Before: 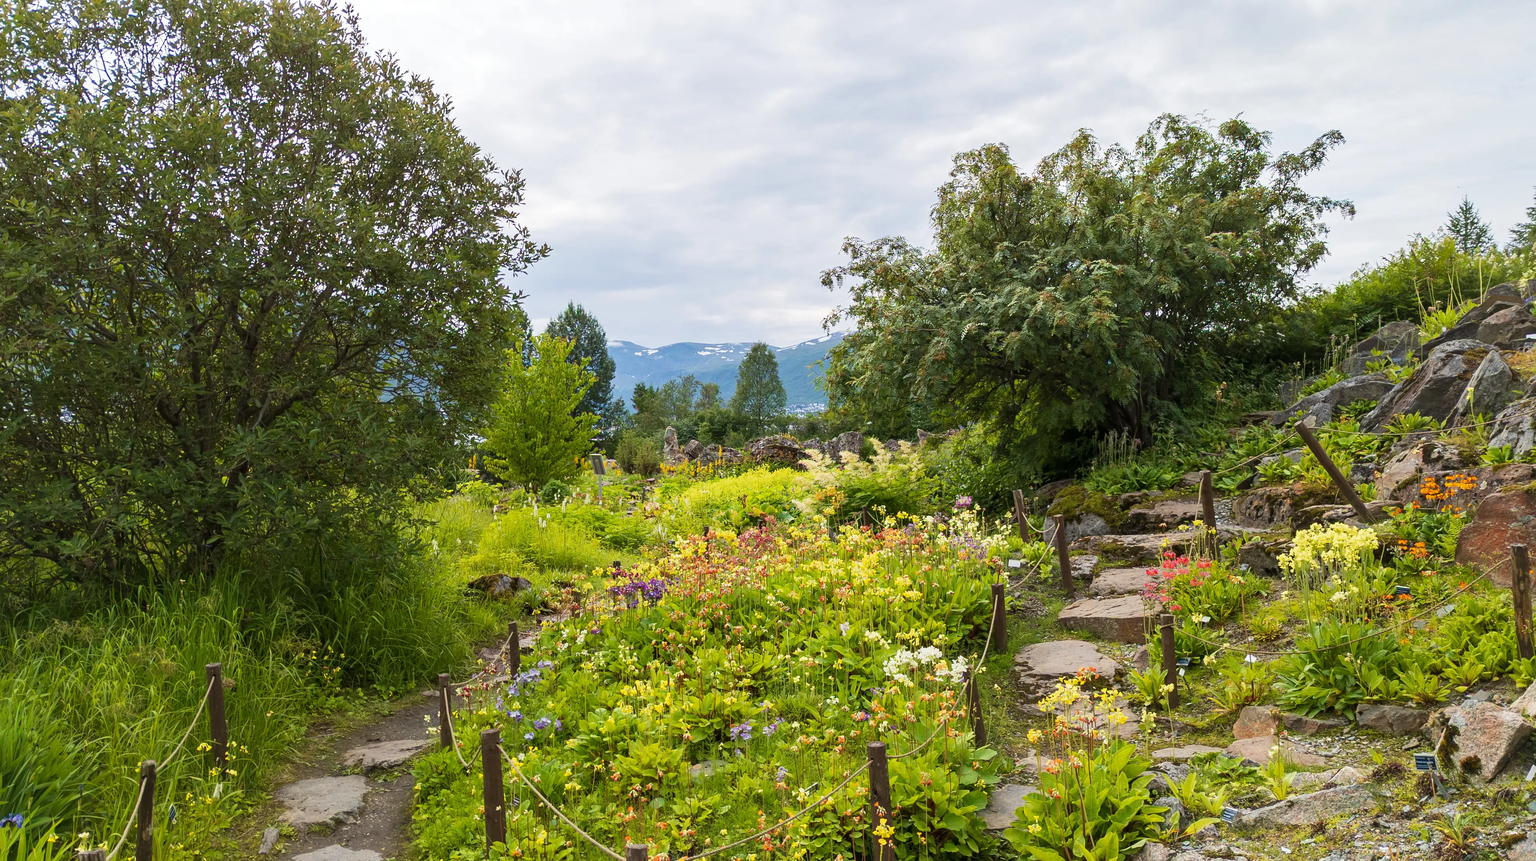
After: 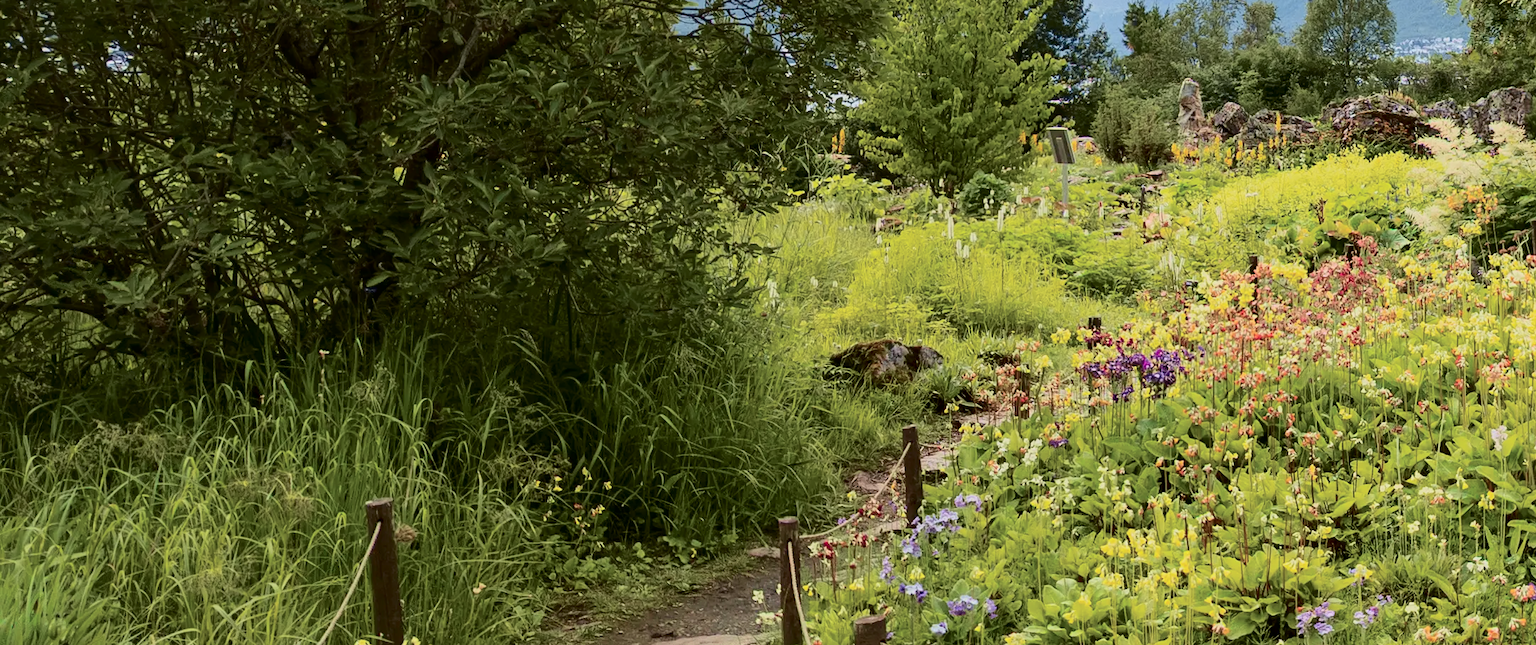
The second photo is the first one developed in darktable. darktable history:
crop: top 44.424%, right 43.63%, bottom 13.31%
tone curve: curves: ch0 [(0, 0) (0.049, 0.01) (0.154, 0.081) (0.491, 0.519) (0.748, 0.765) (1, 0.919)]; ch1 [(0, 0) (0.172, 0.123) (0.317, 0.272) (0.401, 0.422) (0.499, 0.497) (0.531, 0.54) (0.615, 0.603) (0.741, 0.783) (1, 1)]; ch2 [(0, 0) (0.411, 0.424) (0.483, 0.478) (0.544, 0.56) (0.686, 0.638) (1, 1)], color space Lab, independent channels, preserve colors none
